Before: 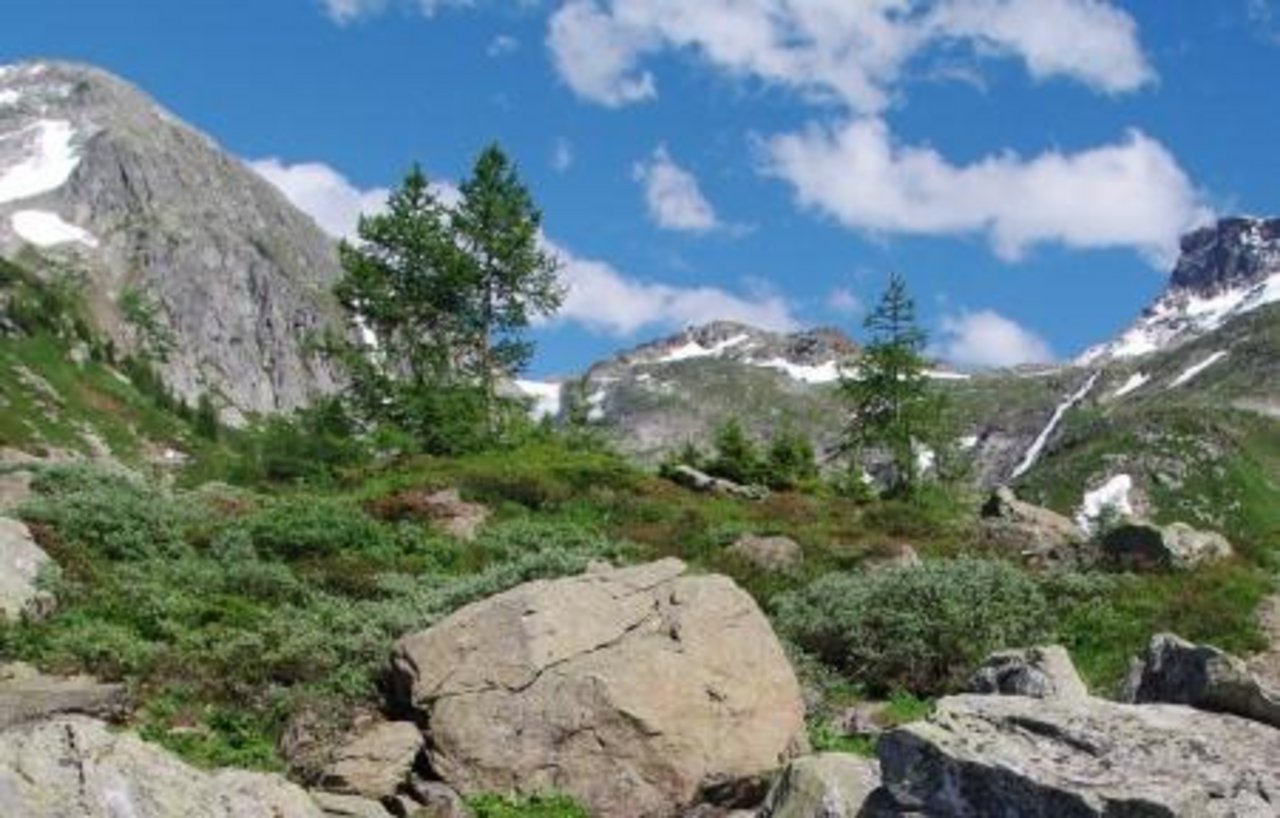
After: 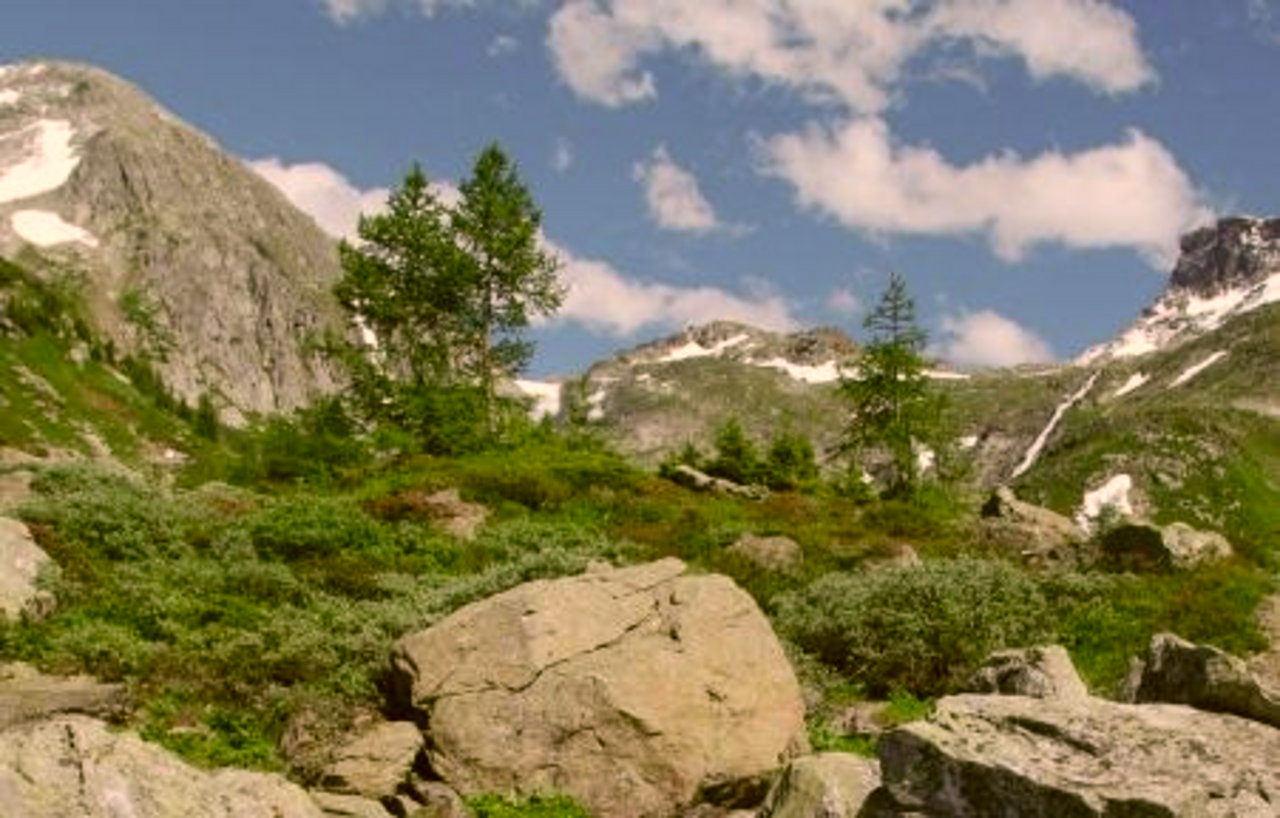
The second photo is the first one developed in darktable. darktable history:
color correction: highlights a* 8.51, highlights b* 15.78, shadows a* -0.546, shadows b* 26.57
